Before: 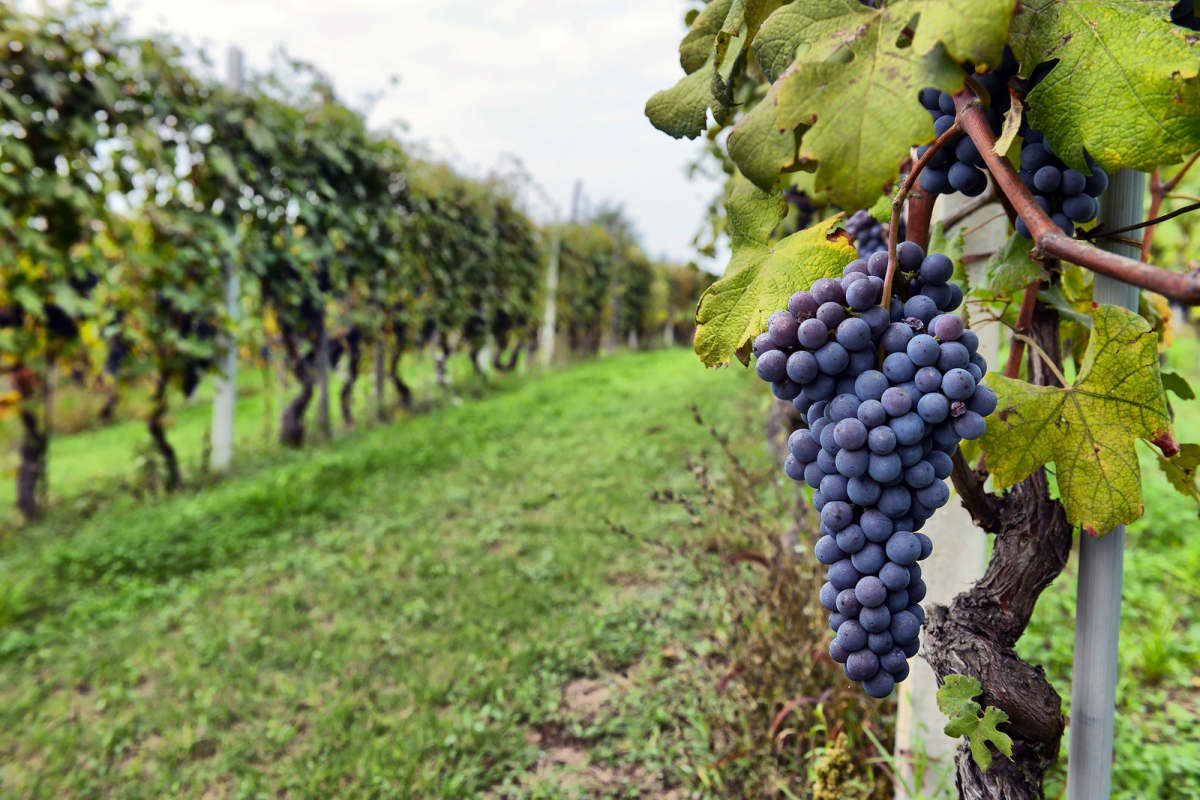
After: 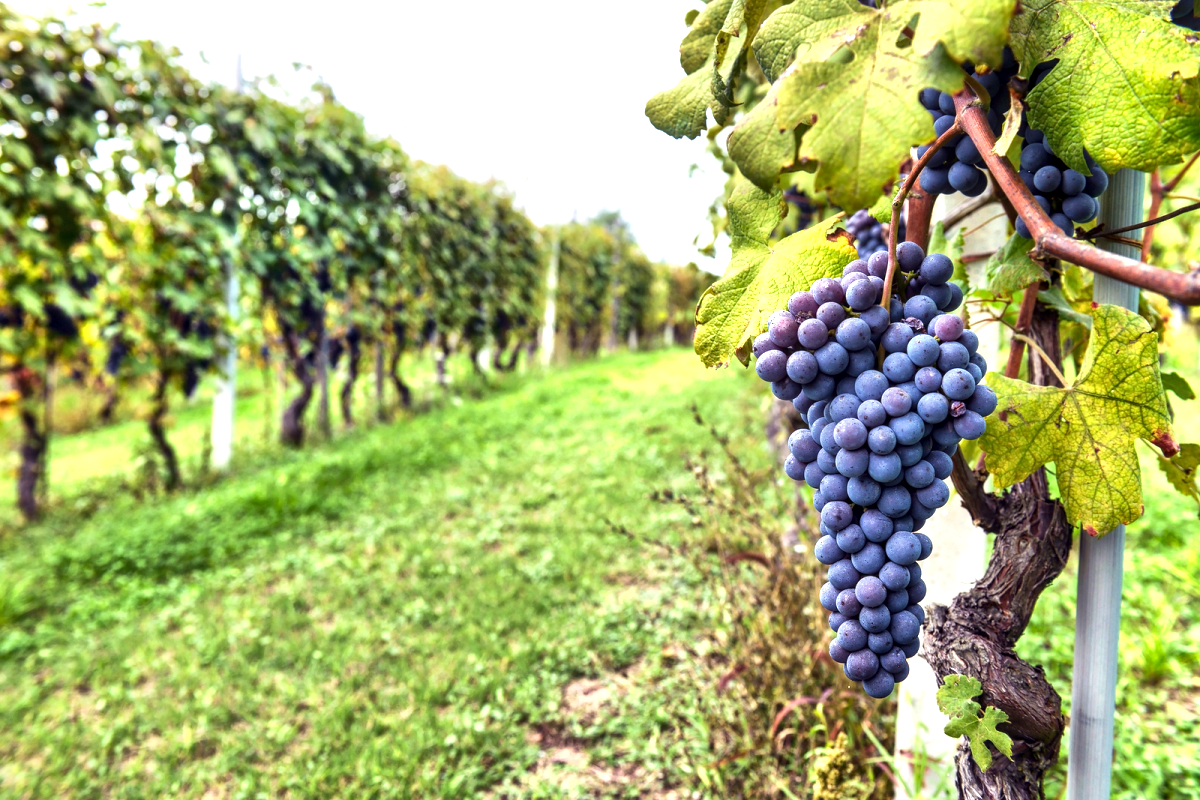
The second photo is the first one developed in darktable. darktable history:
velvia: strength 30%
exposure: black level correction 0, exposure 1 EV, compensate exposure bias true, compensate highlight preservation false
local contrast: detail 130%
